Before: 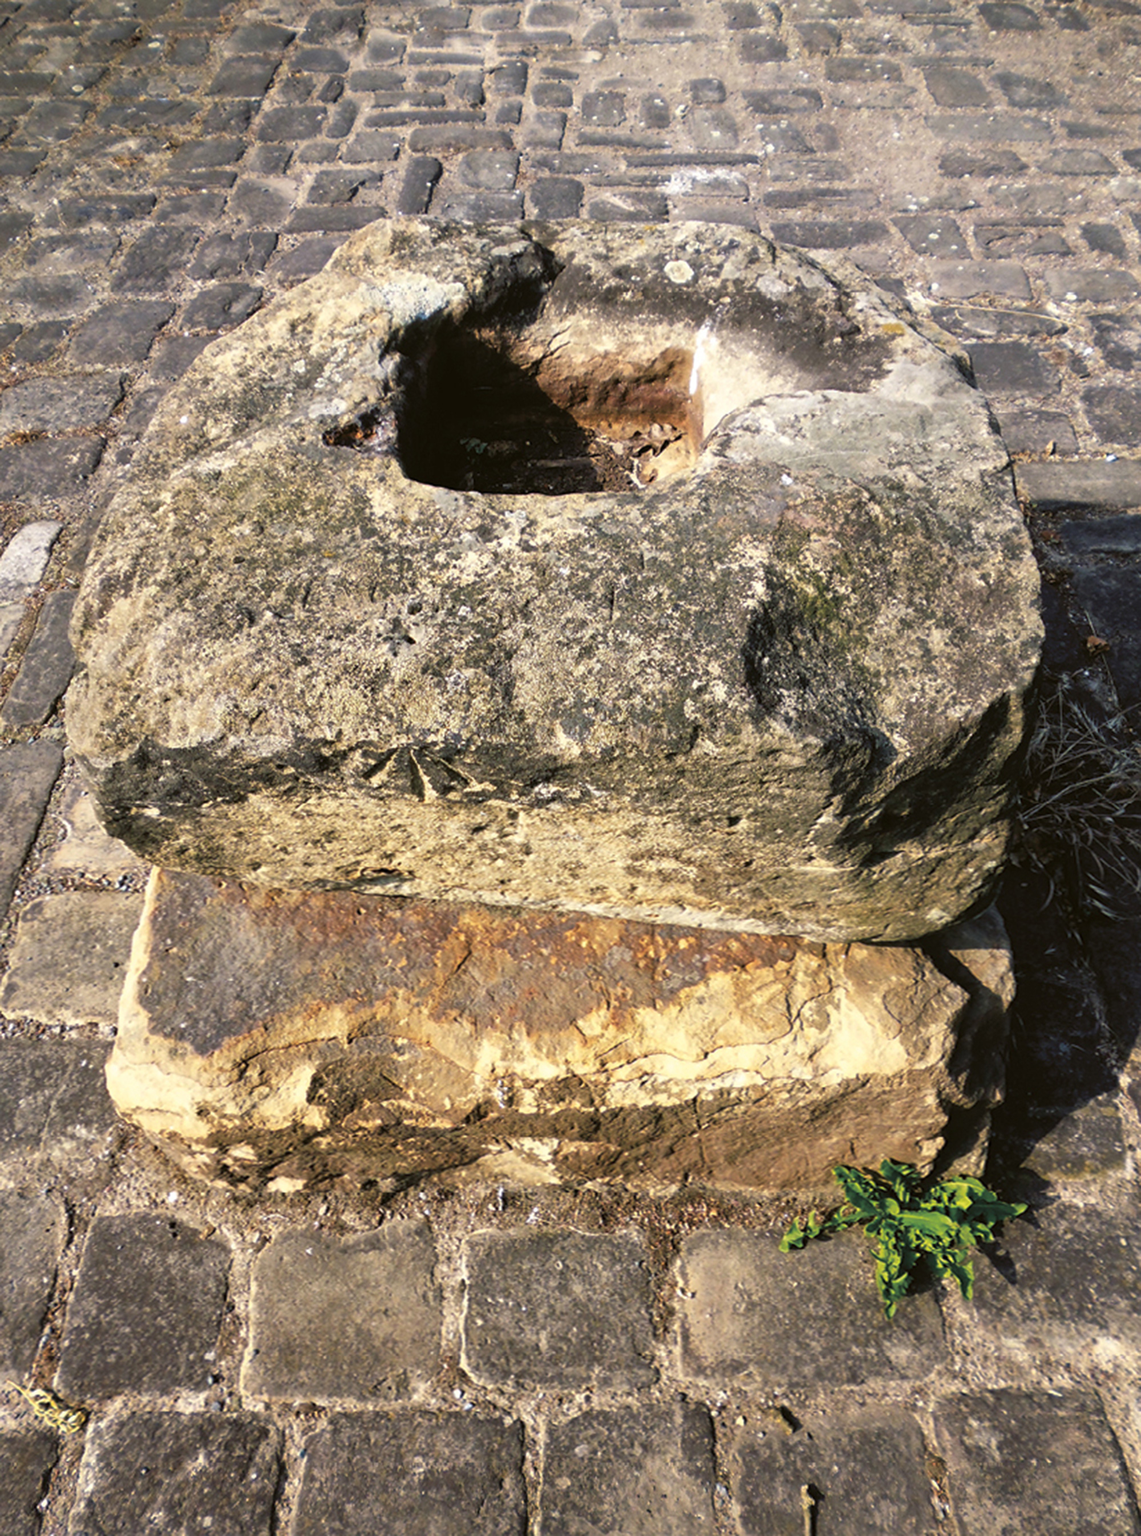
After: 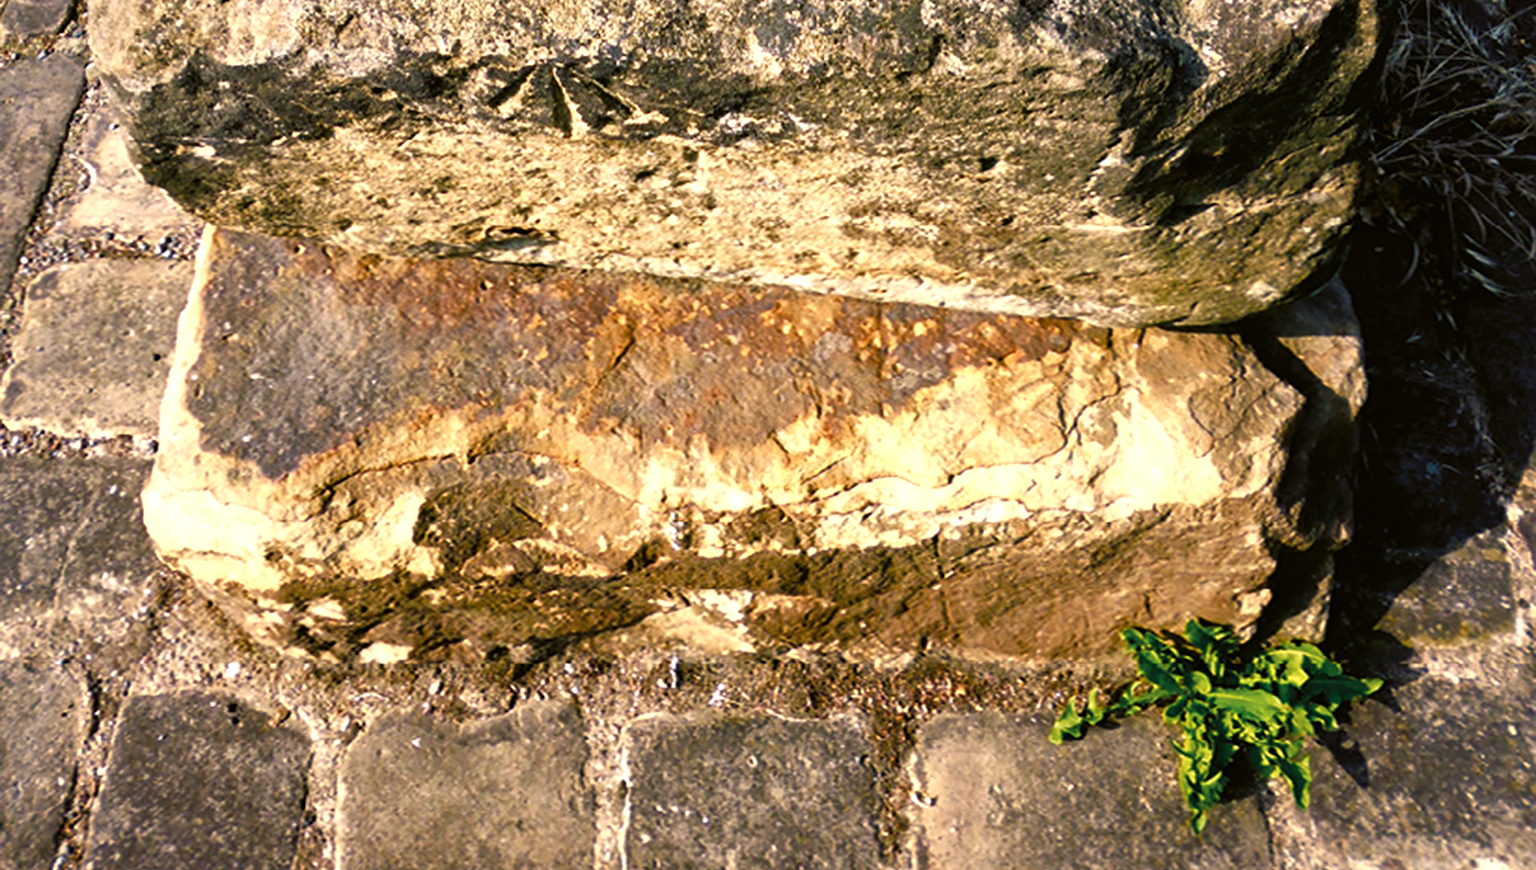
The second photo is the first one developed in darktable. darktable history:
crop: top 45.551%, bottom 12.262%
color balance rgb: shadows lift › chroma 1%, shadows lift › hue 217.2°, power › hue 310.8°, highlights gain › chroma 2%, highlights gain › hue 44.4°, global offset › luminance 0.25%, global offset › hue 171.6°, perceptual saturation grading › global saturation 14.09%, perceptual saturation grading › highlights -30%, perceptual saturation grading › shadows 50.67%, global vibrance 25%, contrast 20%
exposure: black level correction 0.004, exposure 0.014 EV, compensate highlight preservation false
